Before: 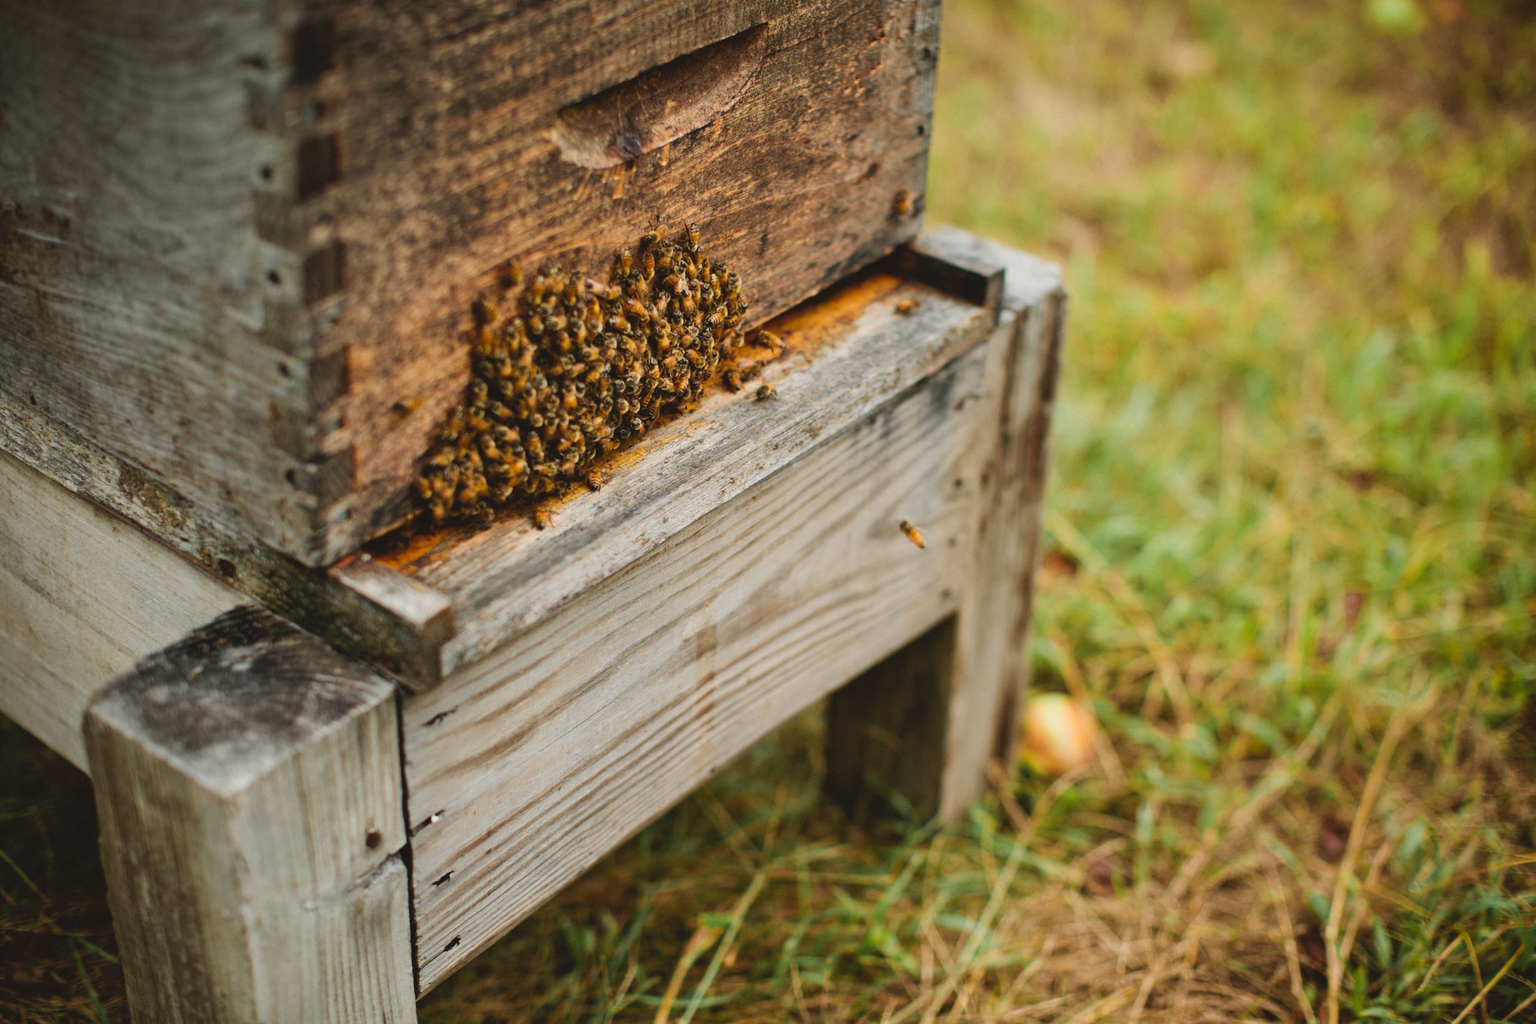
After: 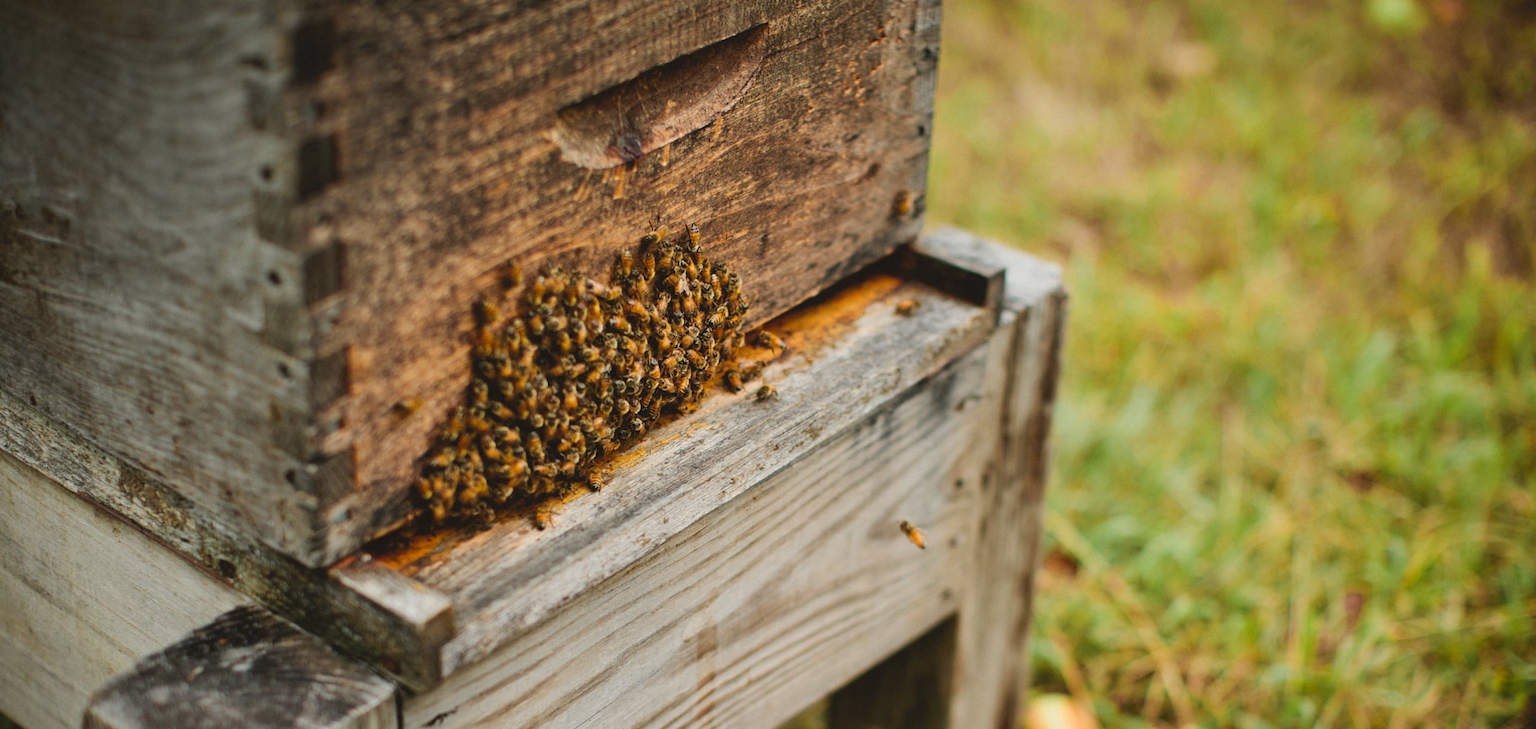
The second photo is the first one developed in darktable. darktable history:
crop: right 0%, bottom 28.772%
